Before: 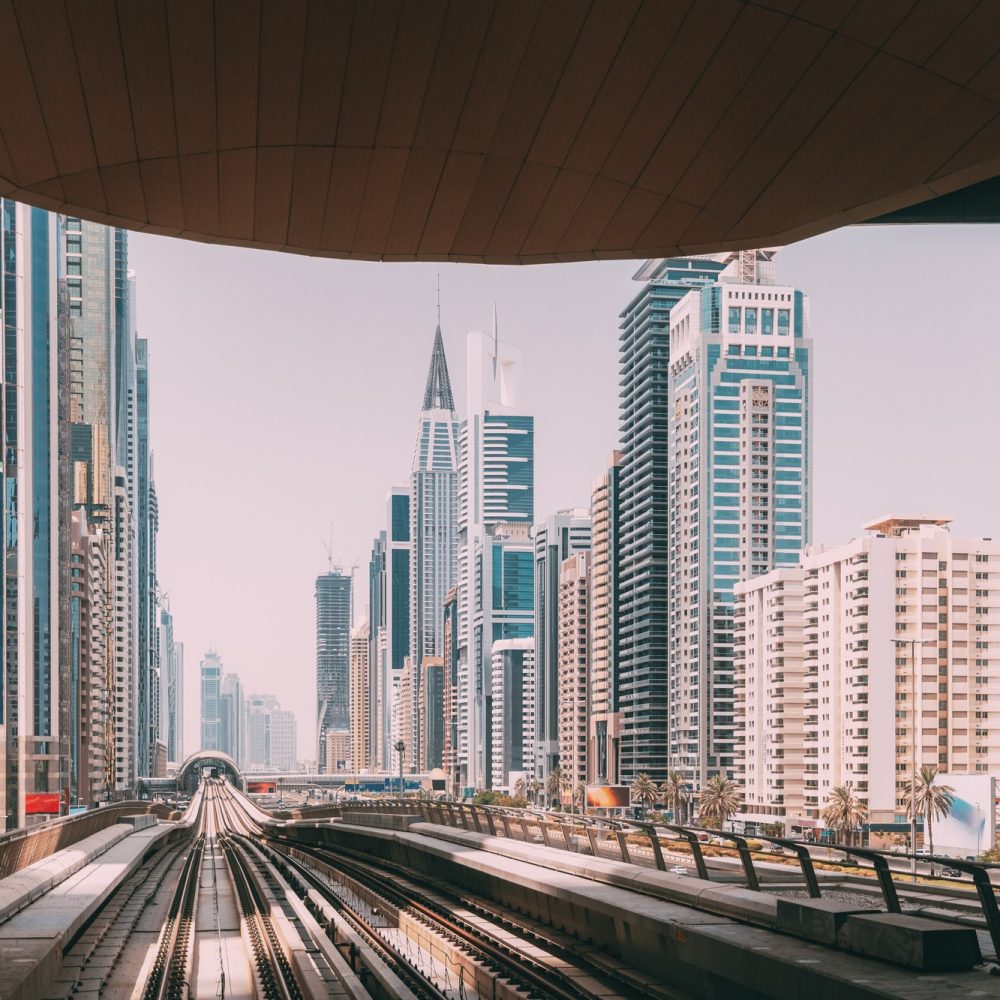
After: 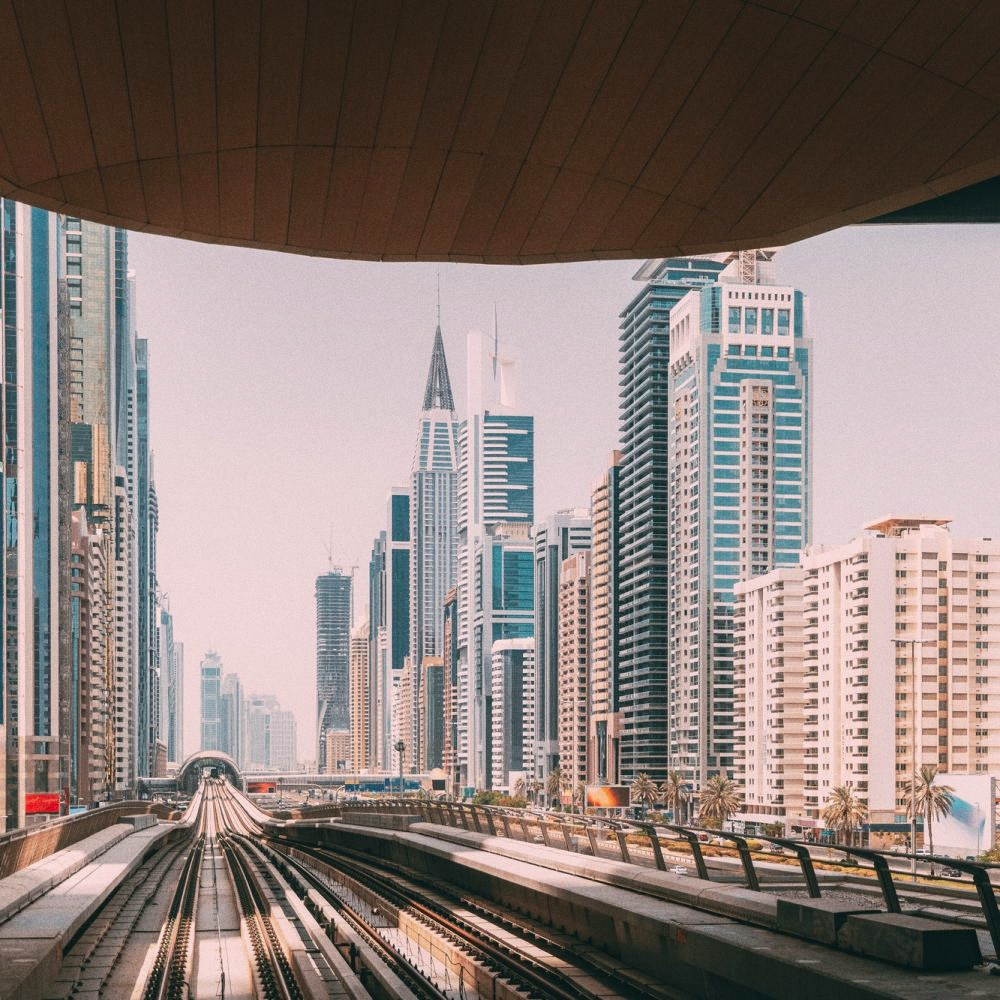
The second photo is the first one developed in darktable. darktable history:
color correction: highlights a* 0.816, highlights b* 2.78, saturation 1.1
grain: strength 26%
